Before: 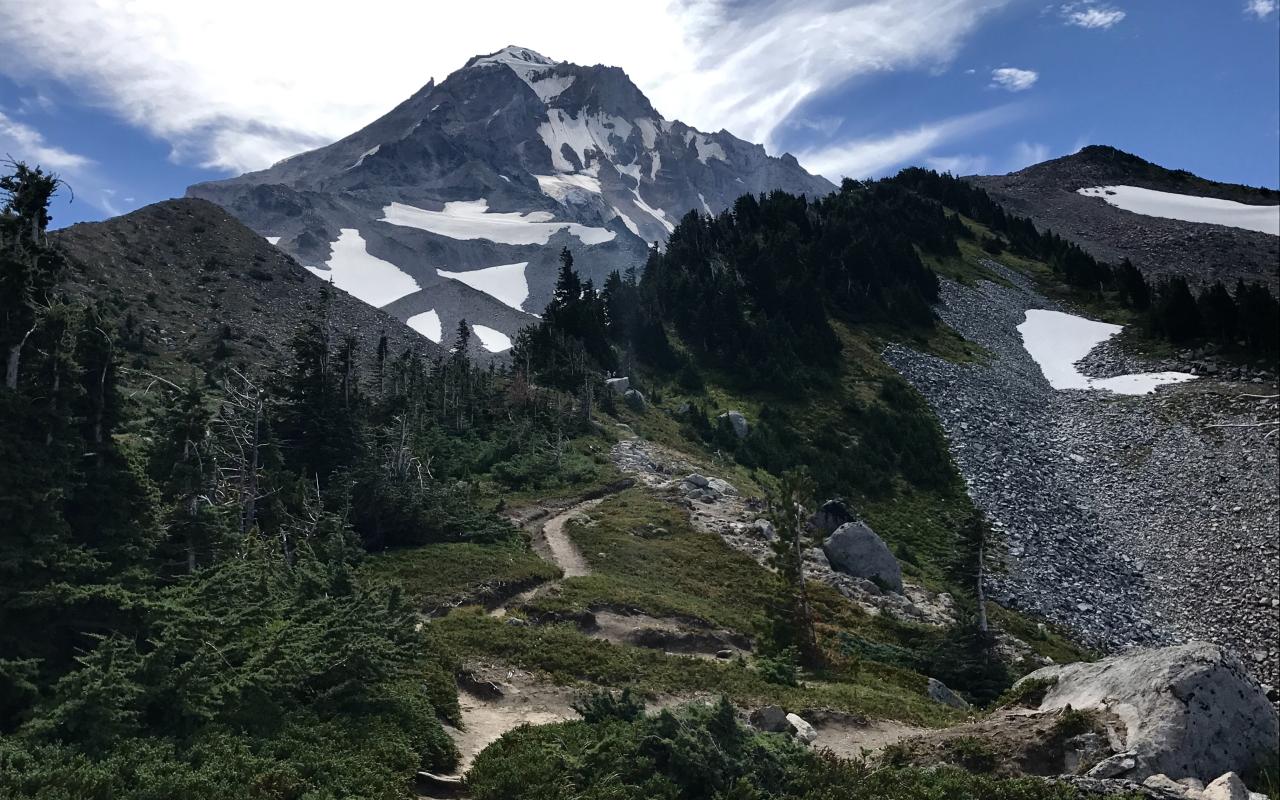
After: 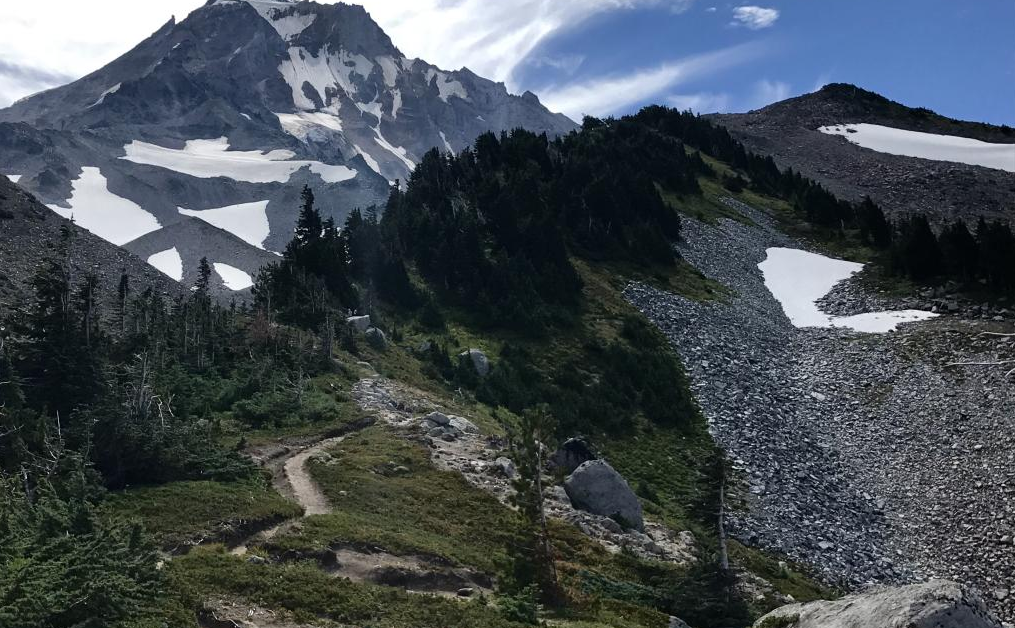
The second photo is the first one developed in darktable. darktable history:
crop and rotate: left 20.306%, top 7.797%, right 0.353%, bottom 13.593%
